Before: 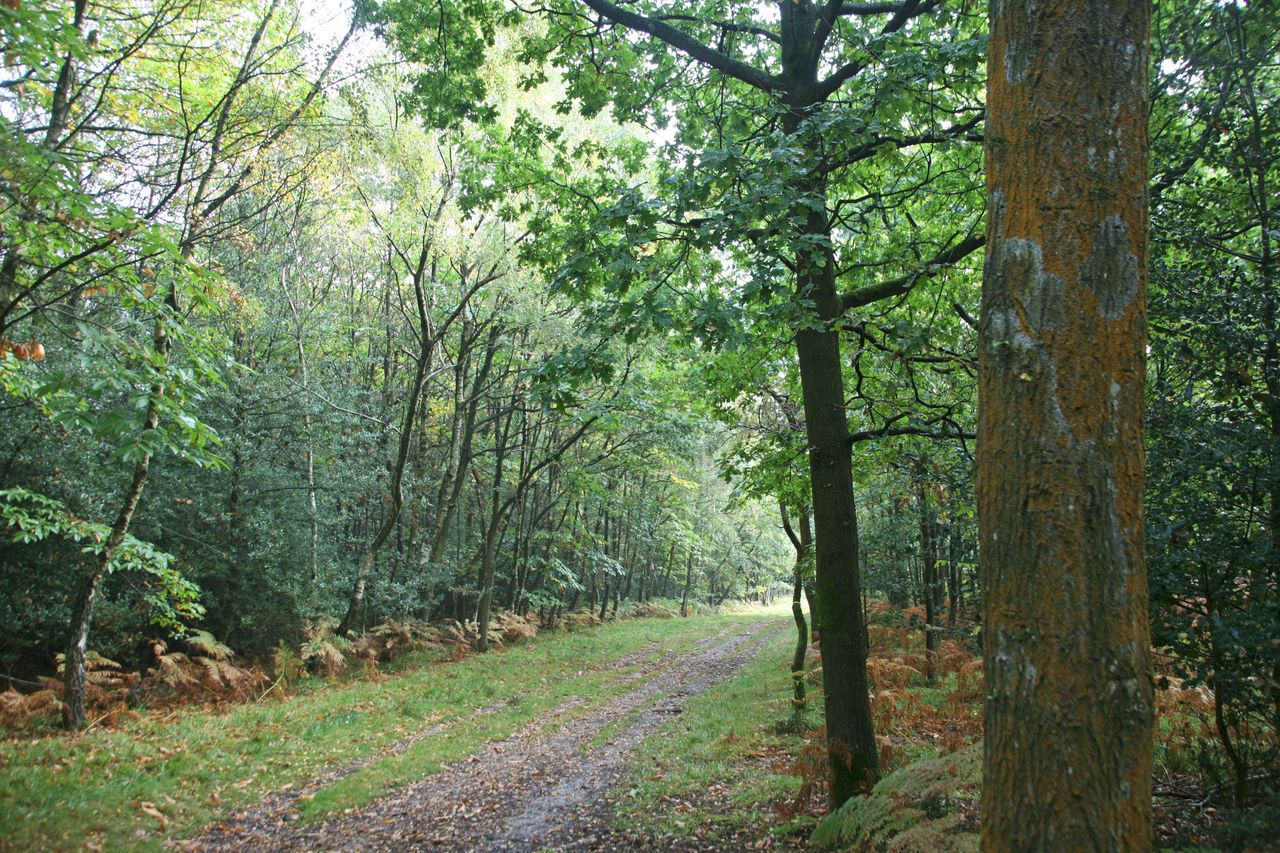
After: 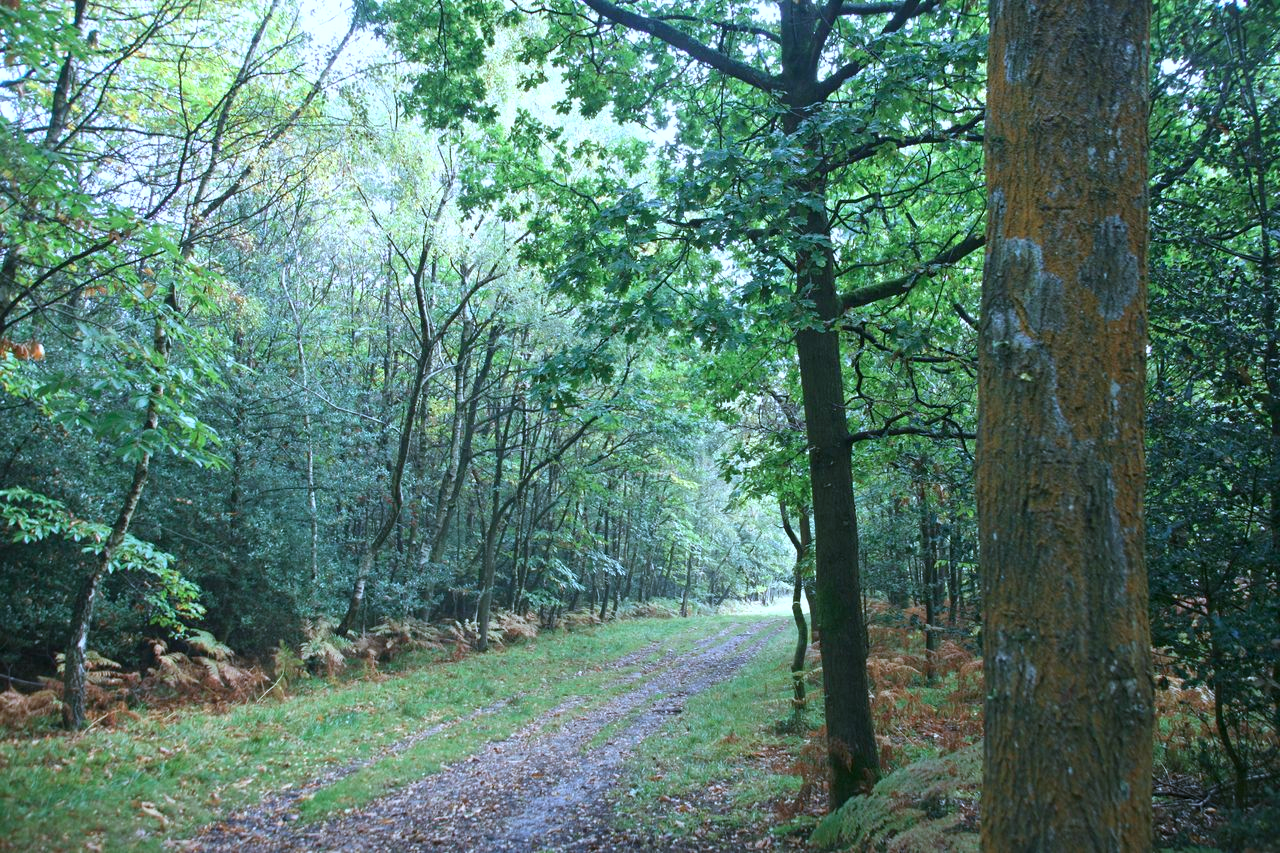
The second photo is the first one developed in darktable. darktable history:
color calibration: illuminant custom, x 0.39, y 0.392, temperature 3856.94 K
exposure: exposure 0.161 EV, compensate highlight preservation false
